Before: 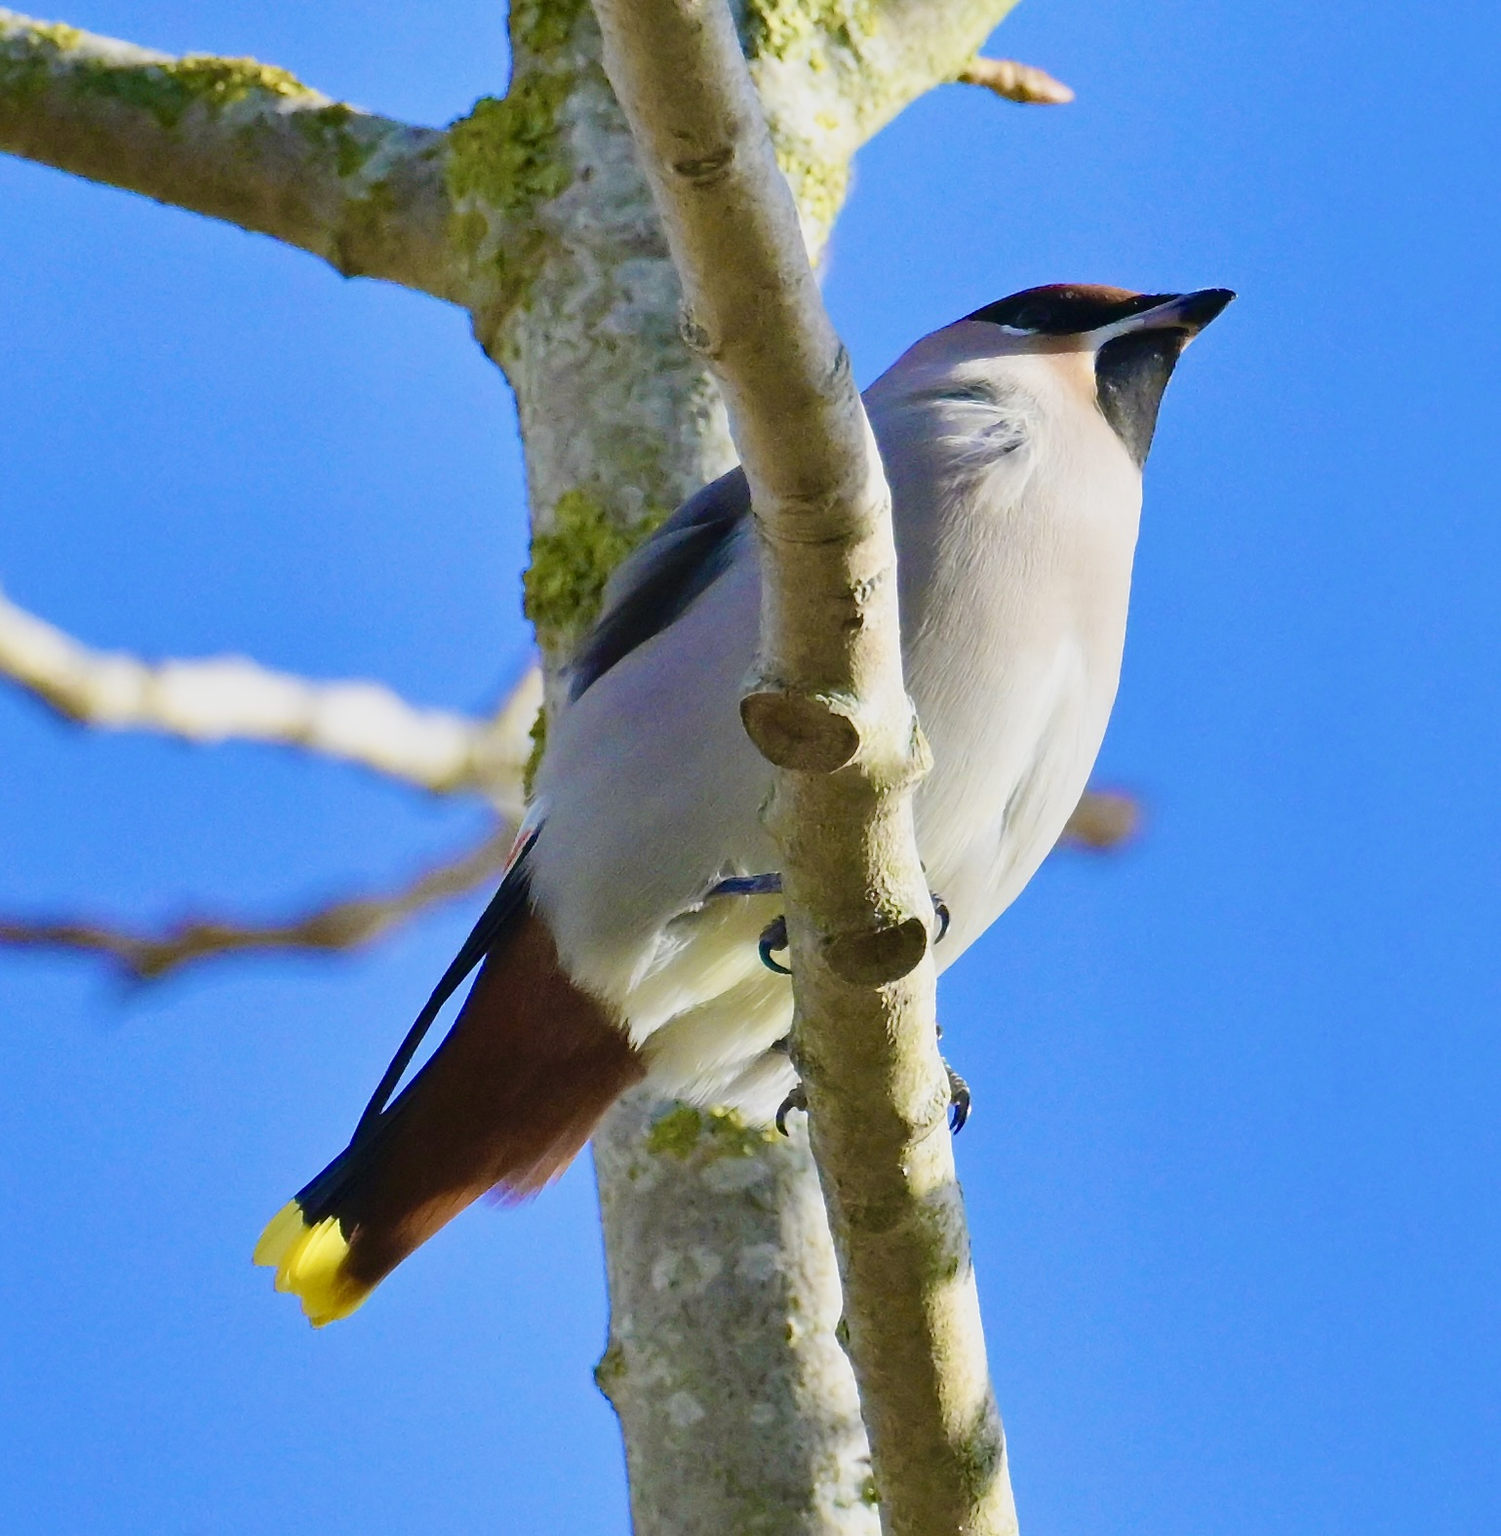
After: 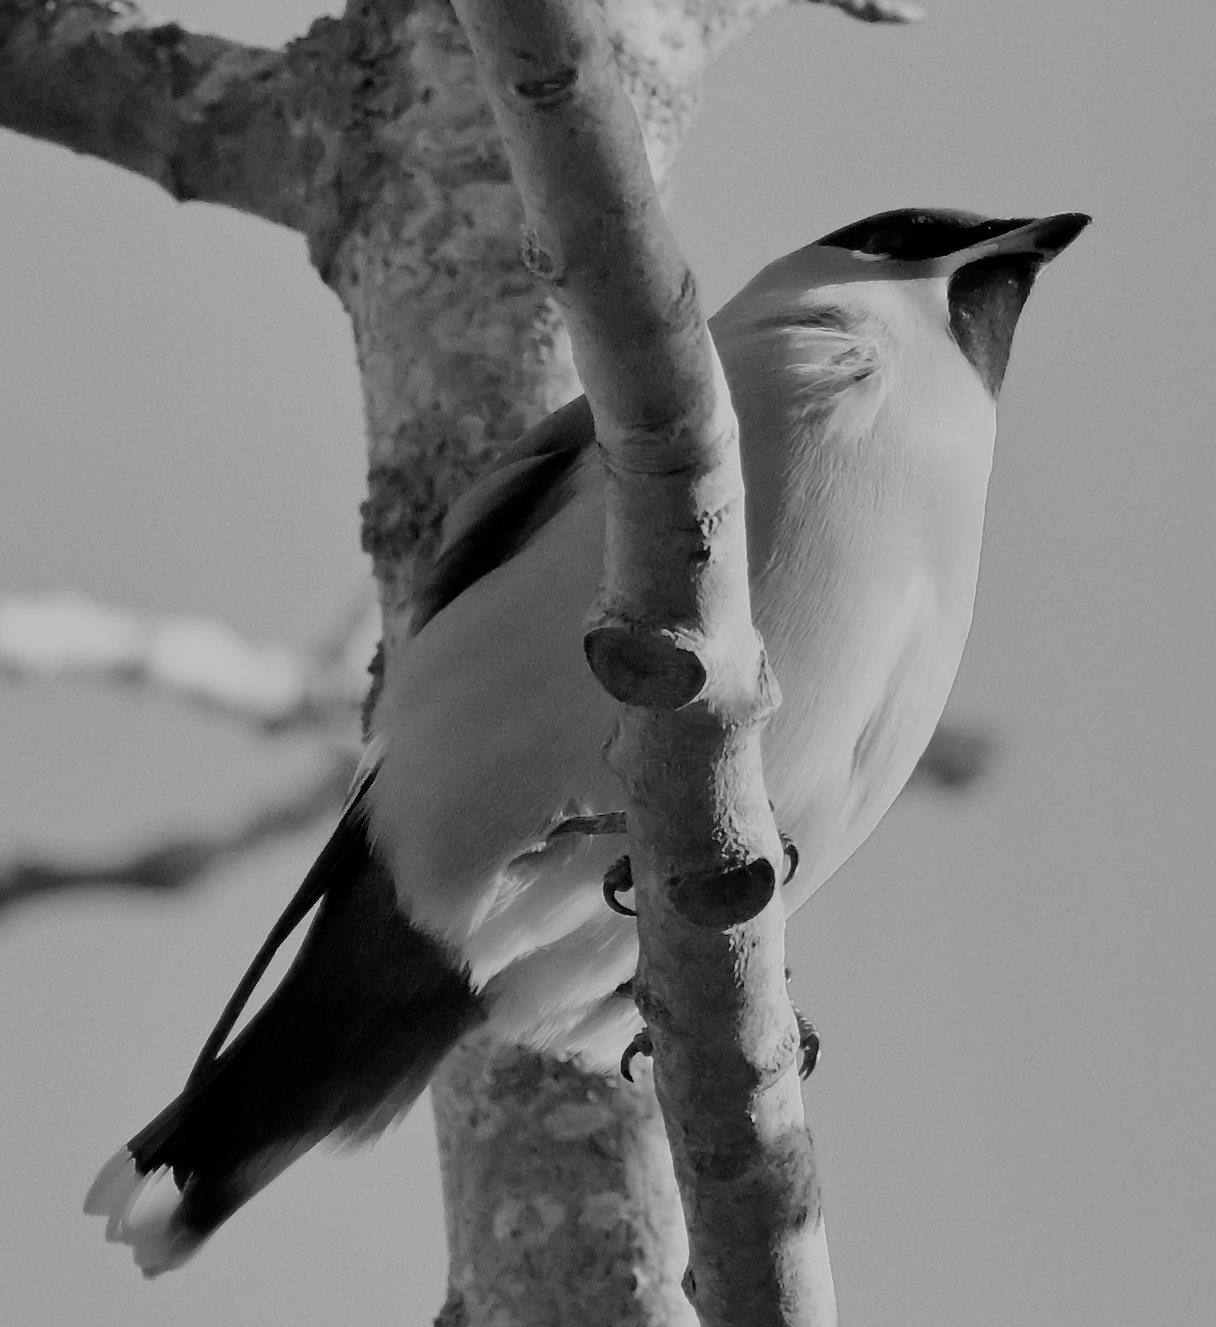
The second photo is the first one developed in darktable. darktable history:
color calibration: output gray [0.25, 0.35, 0.4, 0], x 0.382, y 0.372, temperature 3900.52 K
crop: left 11.398%, top 5.286%, right 9.563%, bottom 10.427%
exposure: black level correction 0.009, exposure -0.668 EV, compensate highlight preservation false
